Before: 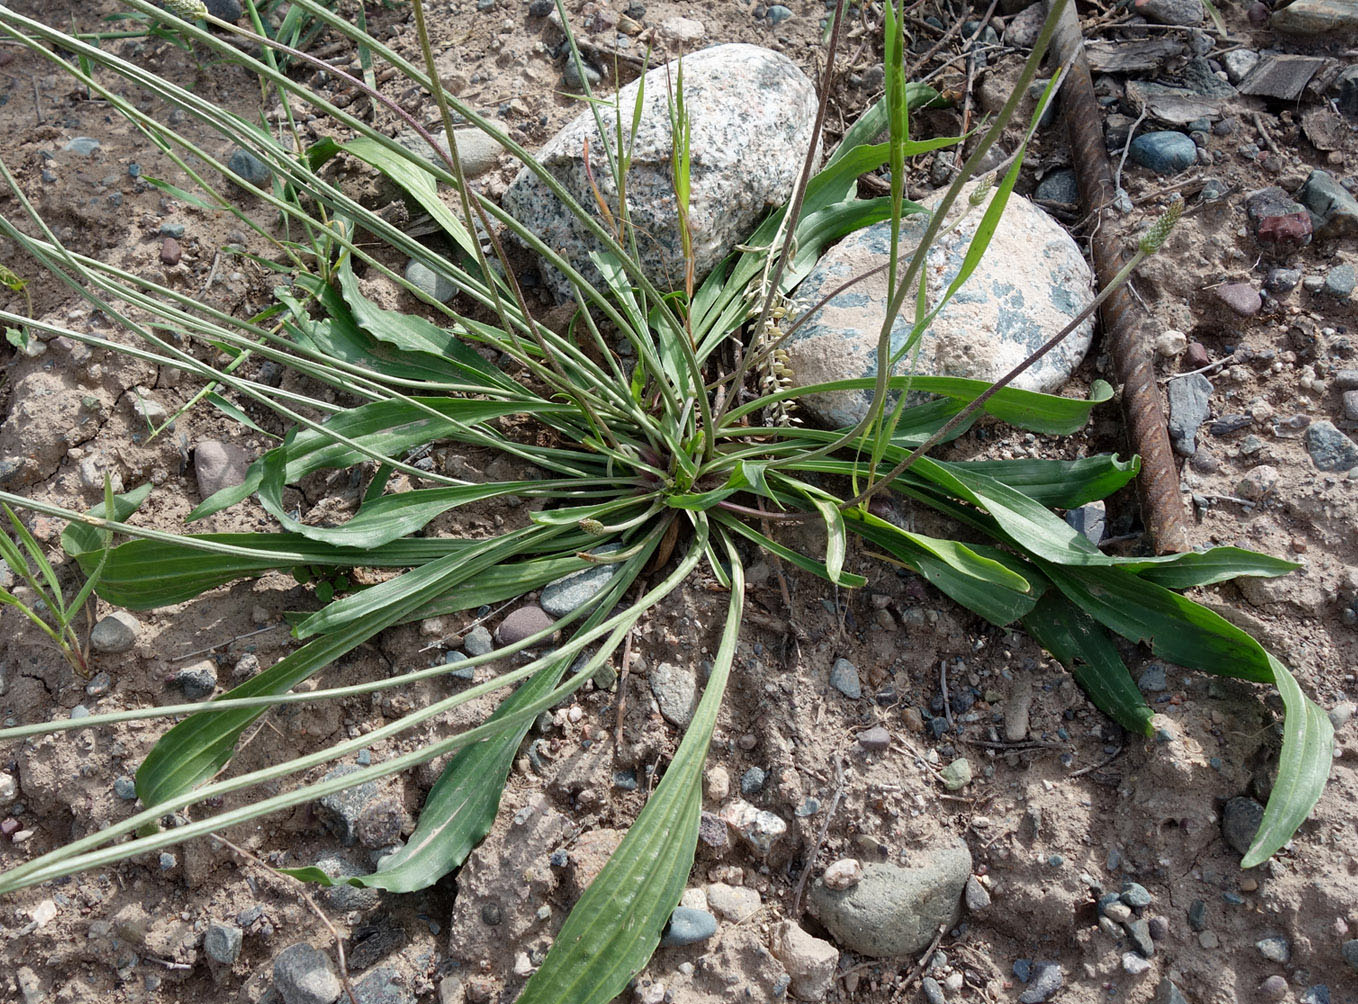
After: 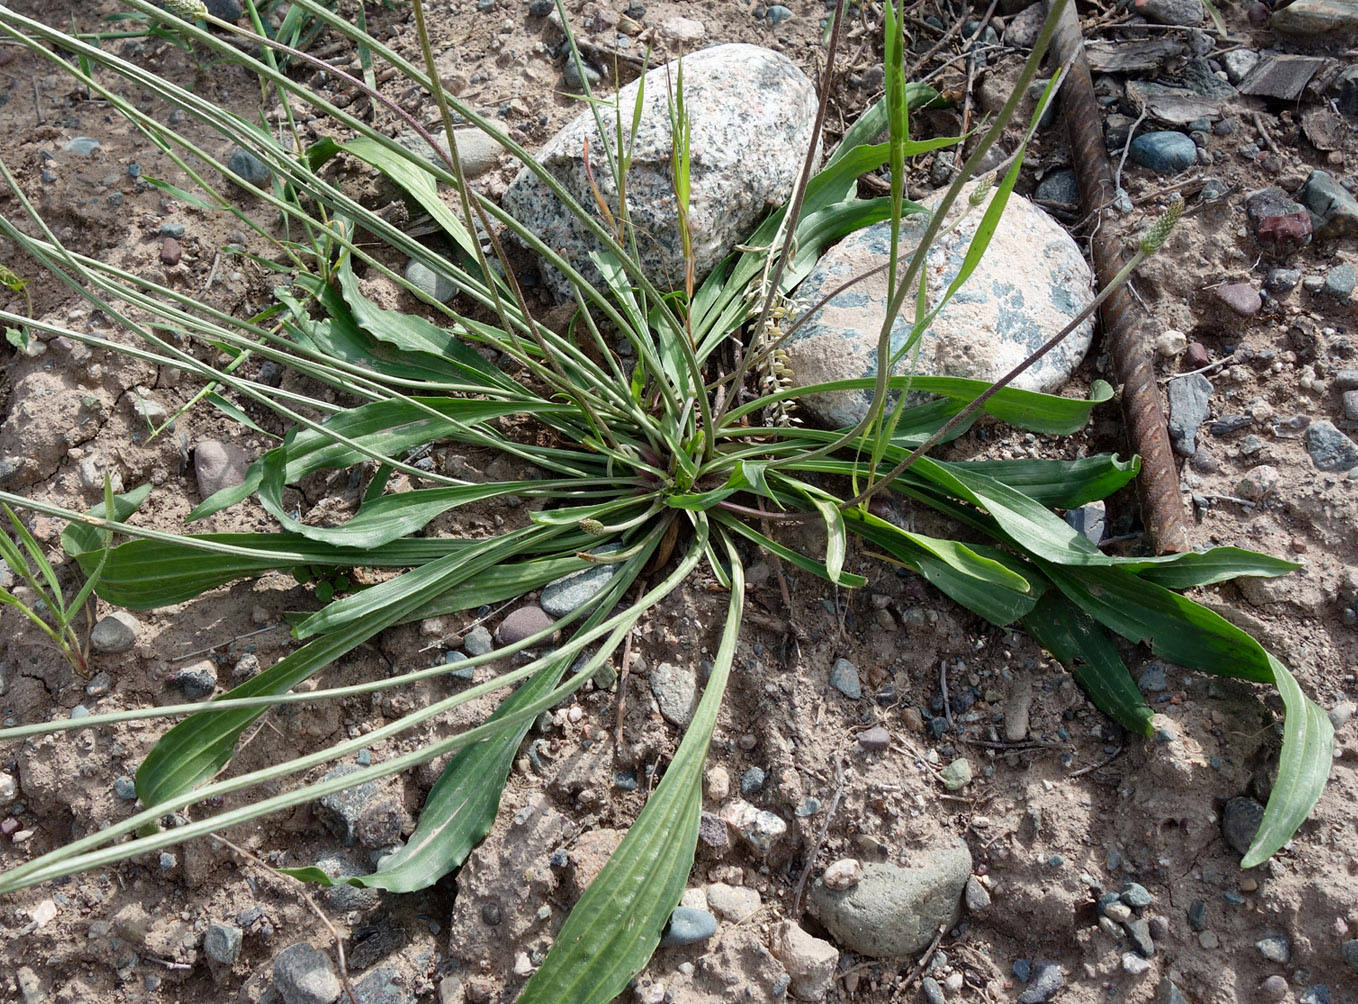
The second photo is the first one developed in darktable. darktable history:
contrast brightness saturation: contrast 0.085, saturation 0.021
